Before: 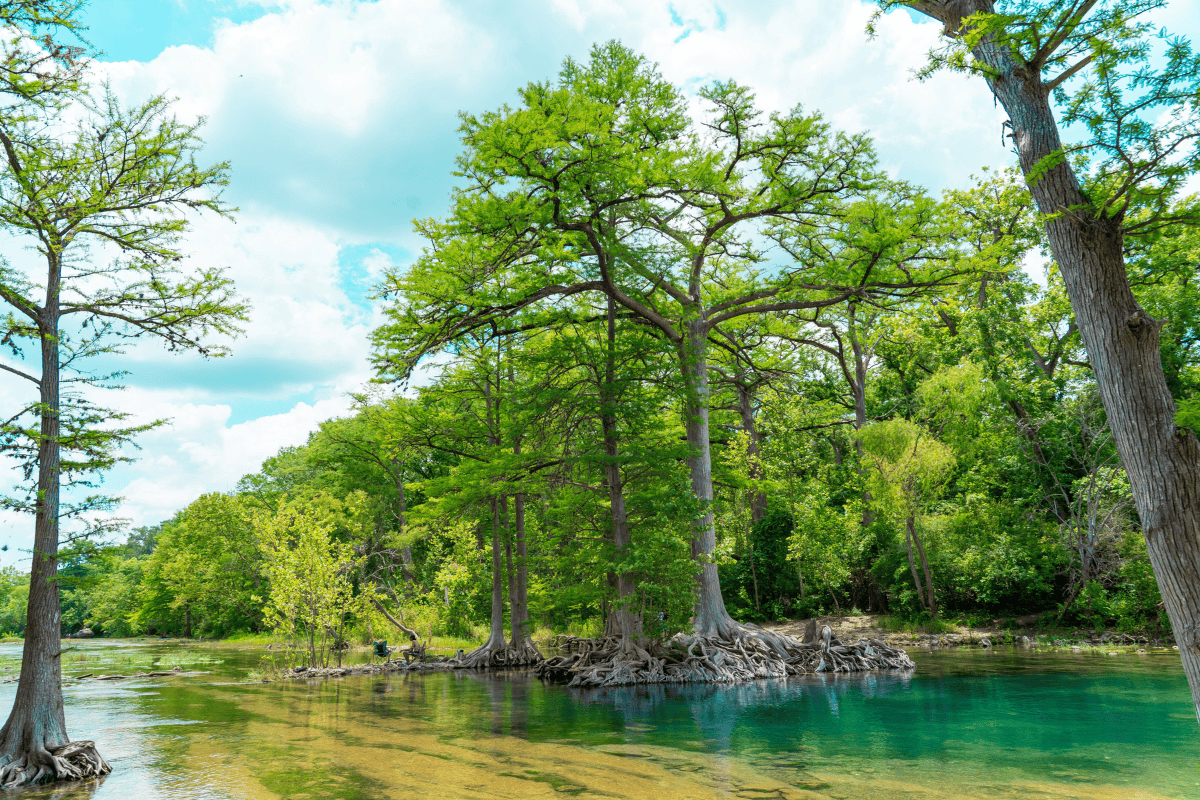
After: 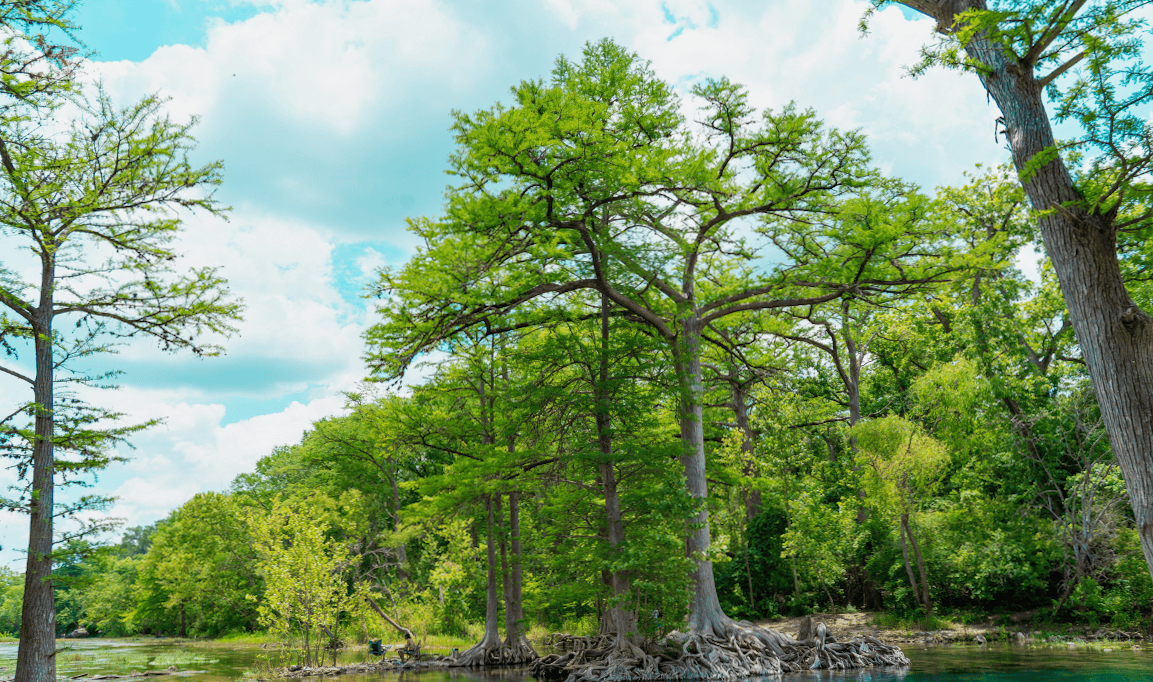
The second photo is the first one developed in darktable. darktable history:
tone equalizer: on, module defaults
exposure: exposure -0.153 EV, compensate highlight preservation false
crop and rotate: angle 0.2°, left 0.275%, right 3.127%, bottom 14.18%
